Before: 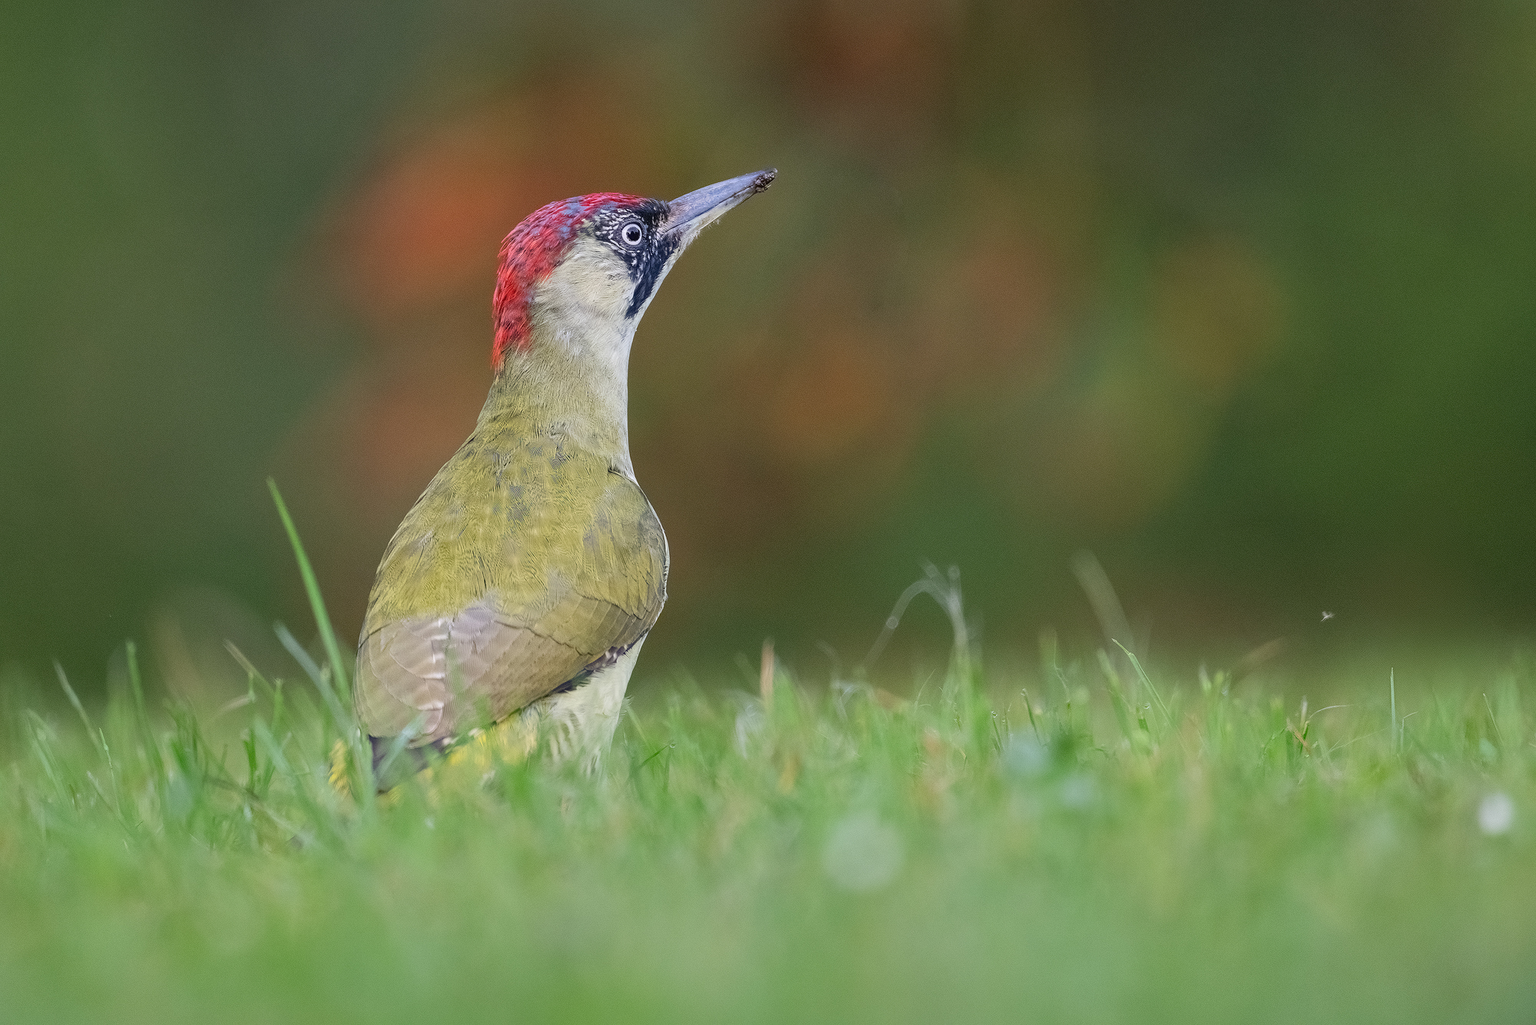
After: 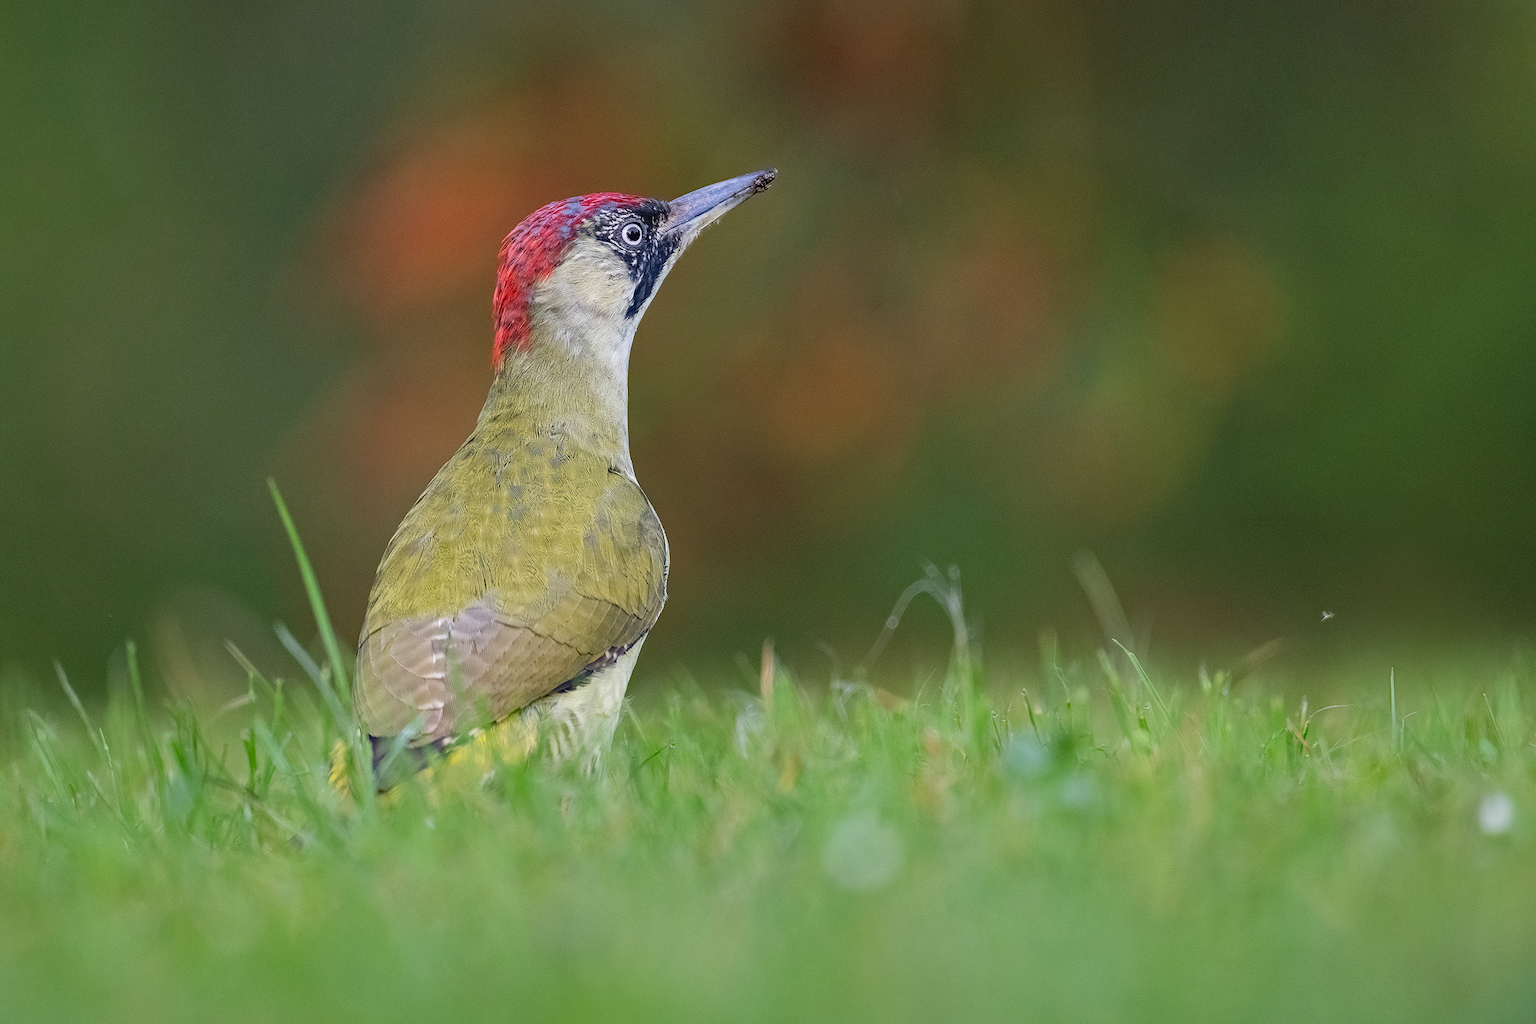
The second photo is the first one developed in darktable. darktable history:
haze removal: strength 0.299, distance 0.248, compatibility mode true, adaptive false
